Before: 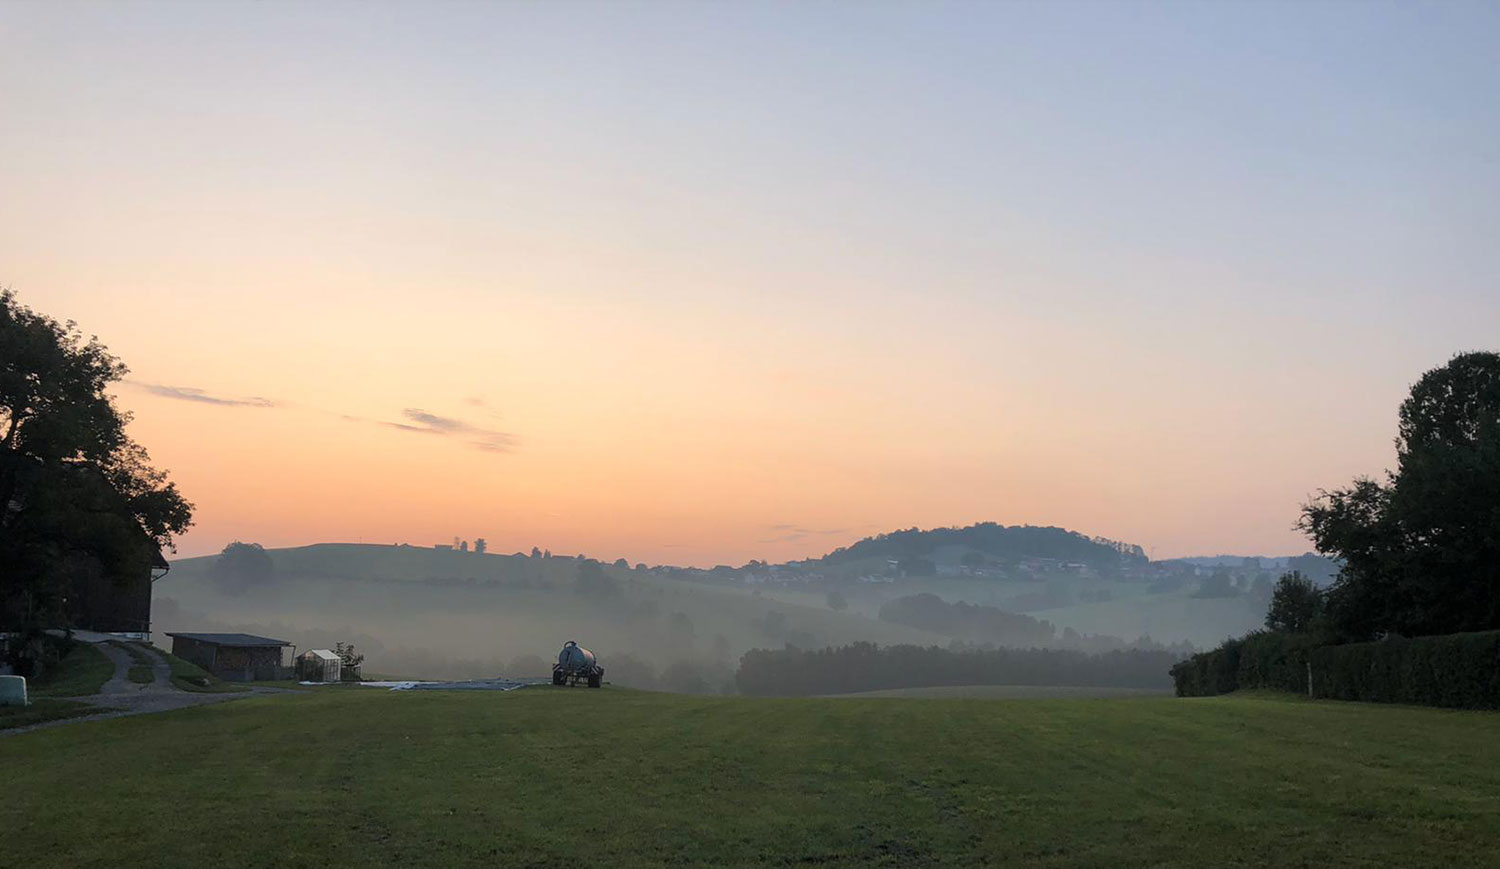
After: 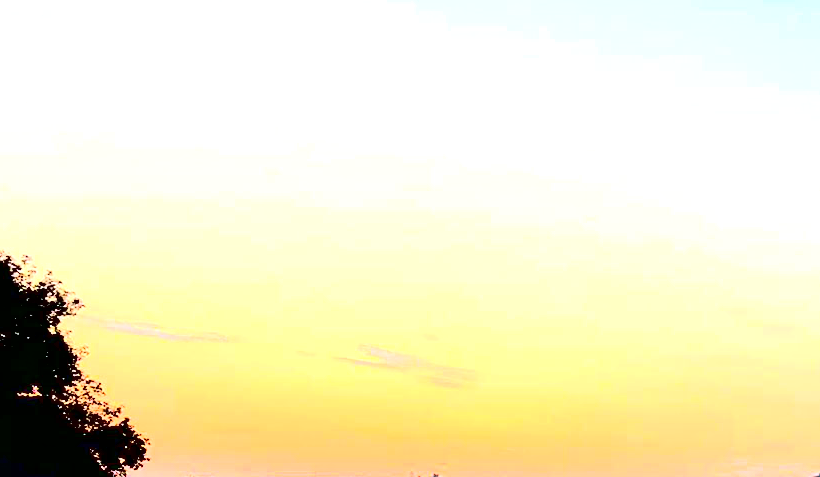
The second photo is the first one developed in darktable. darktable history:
crop and rotate: left 3.047%, top 7.509%, right 42.236%, bottom 37.598%
contrast brightness saturation: contrast 0.77, brightness -1, saturation 1
color correction: highlights a* -0.772, highlights b* -8.92
exposure: exposure 0.921 EV, compensate highlight preservation false
